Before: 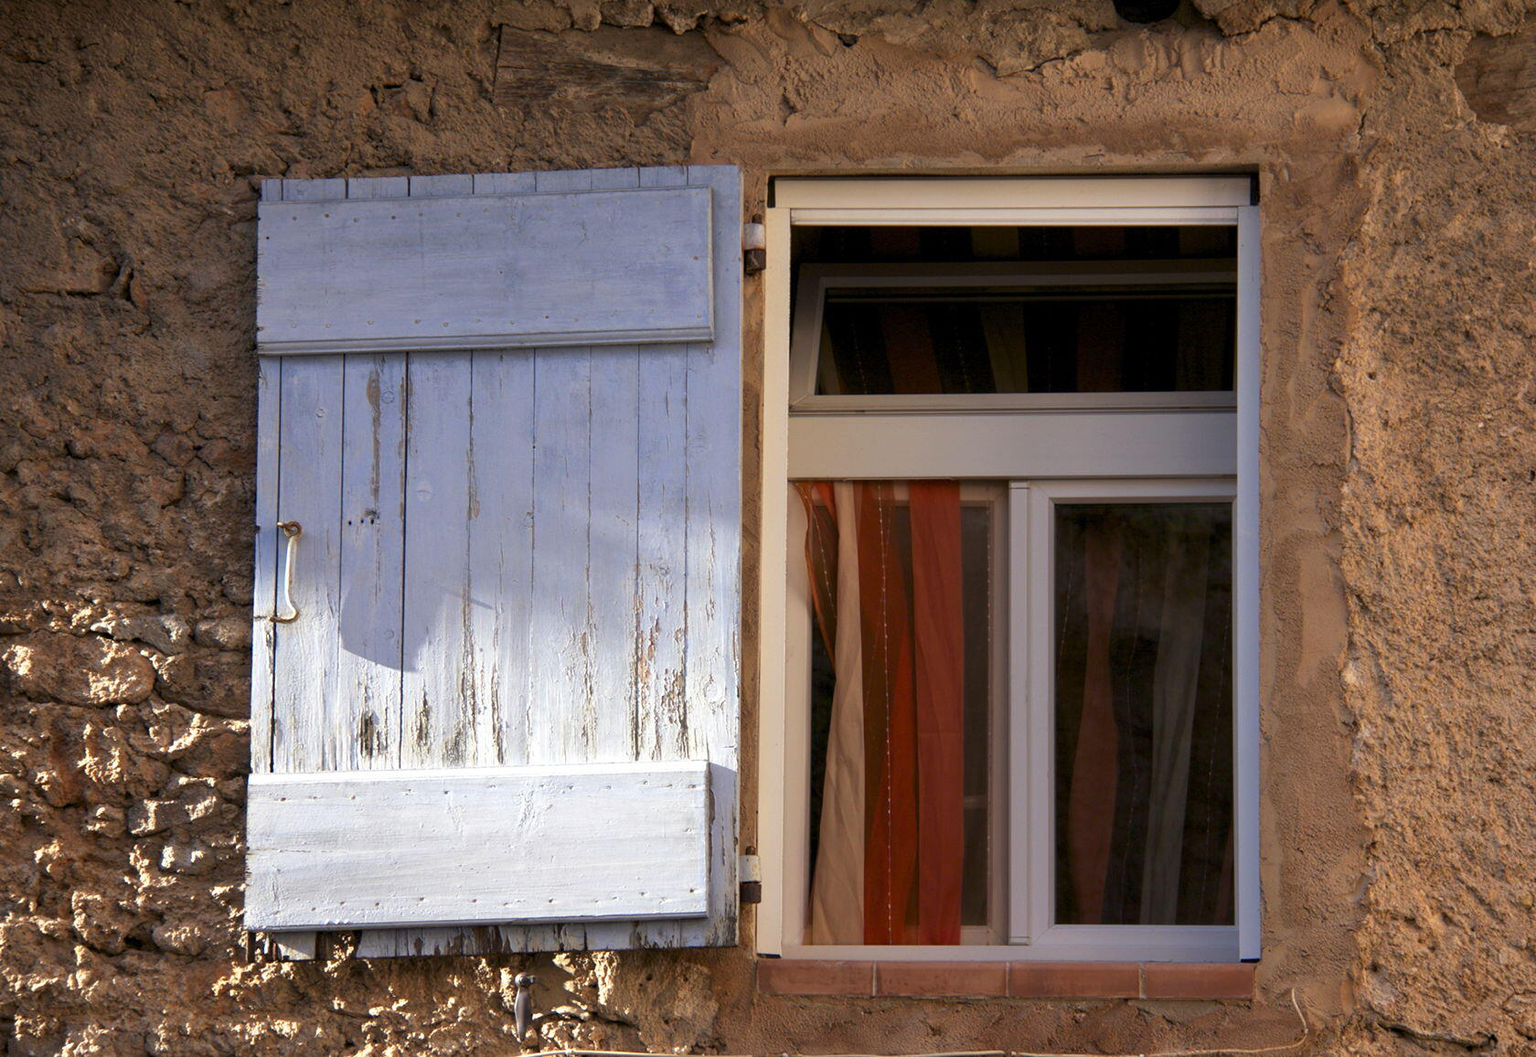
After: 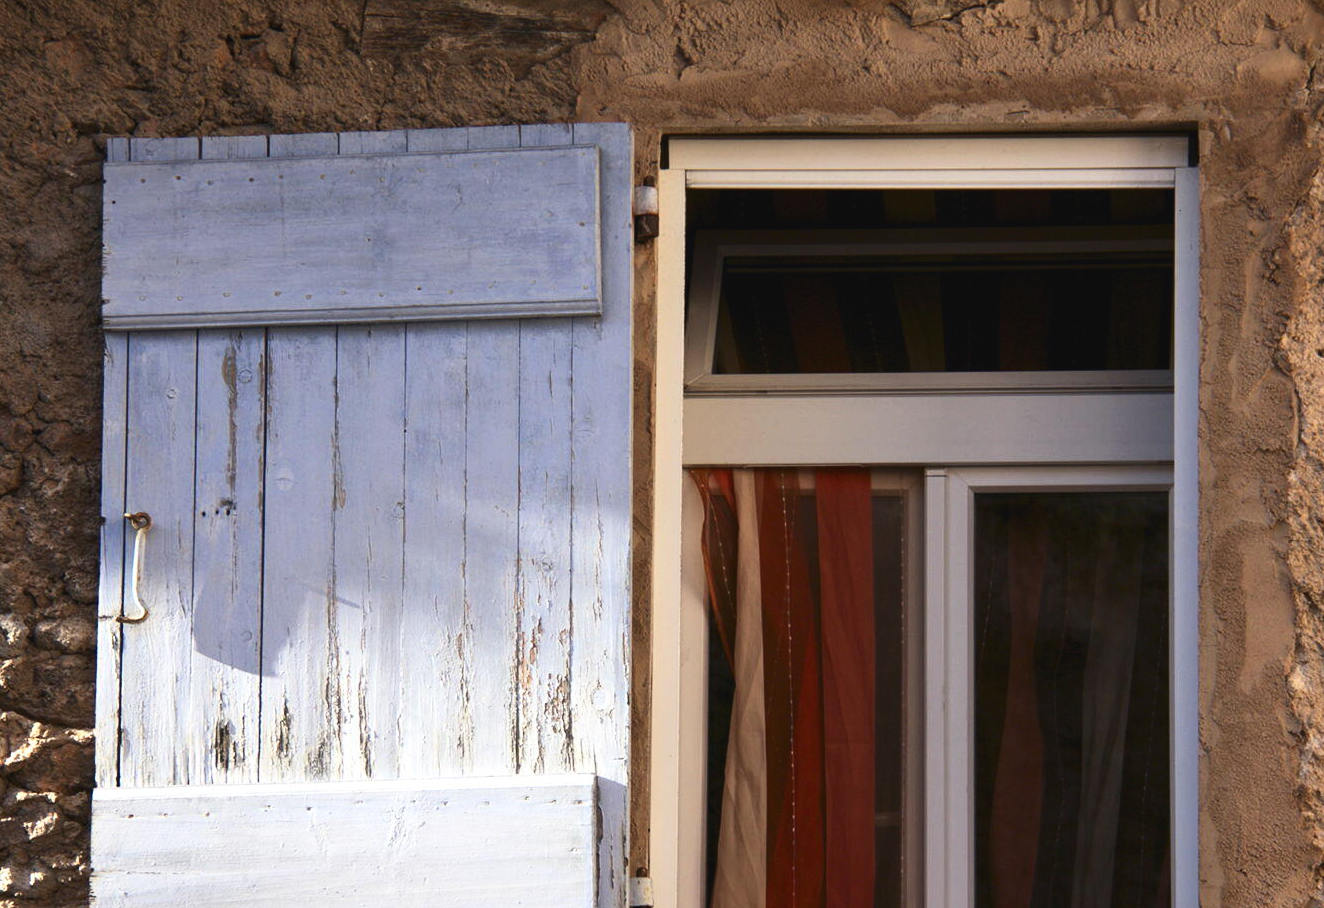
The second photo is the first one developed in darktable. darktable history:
crop and rotate: left 10.692%, top 5.03%, right 10.474%, bottom 16.4%
color balance rgb: global offset › luminance 0.752%, perceptual saturation grading › global saturation 0.305%
contrast brightness saturation: contrast 0.217
